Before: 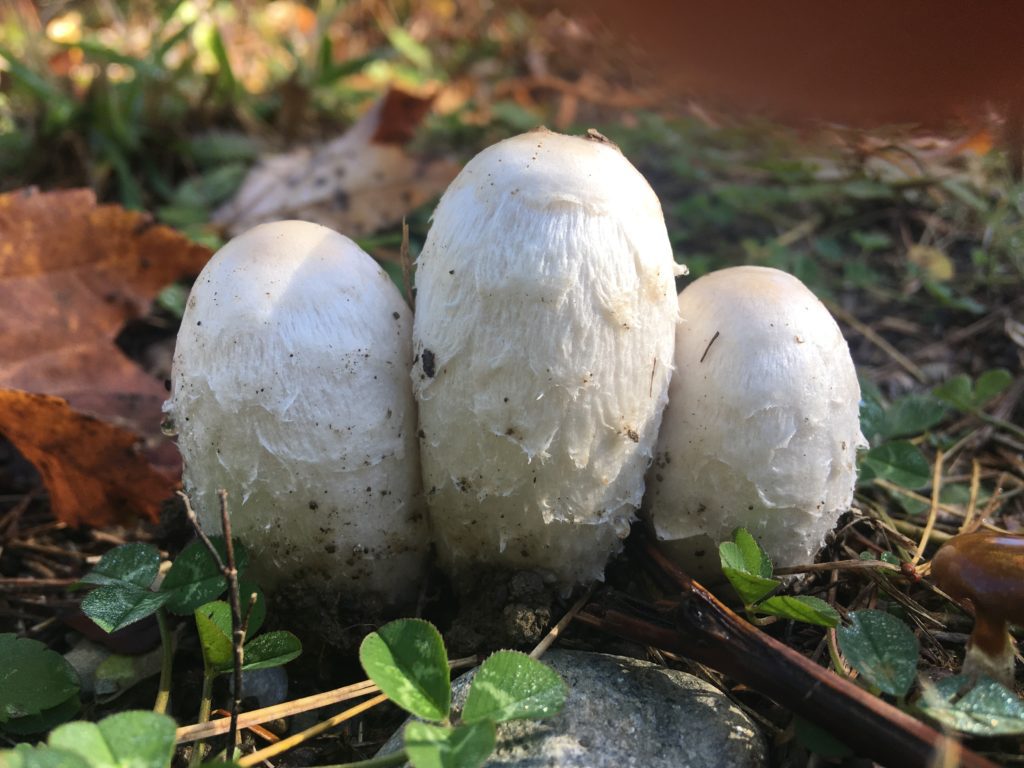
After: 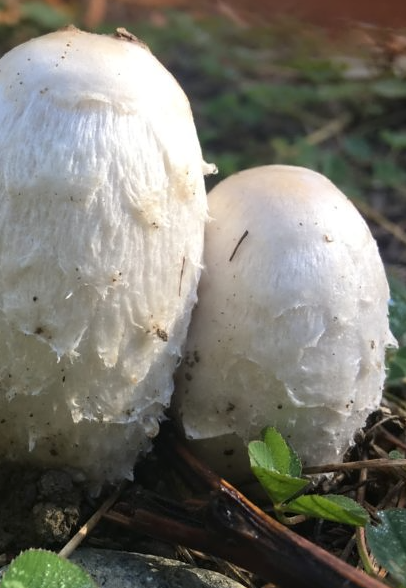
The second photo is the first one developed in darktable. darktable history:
crop: left 46.086%, top 13.23%, right 14.196%, bottom 10.157%
contrast equalizer: octaves 7, y [[0.5, 0.542, 0.583, 0.625, 0.667, 0.708], [0.5 ×6], [0.5 ×6], [0, 0.033, 0.067, 0.1, 0.133, 0.167], [0, 0.05, 0.1, 0.15, 0.2, 0.25]], mix 0.133
